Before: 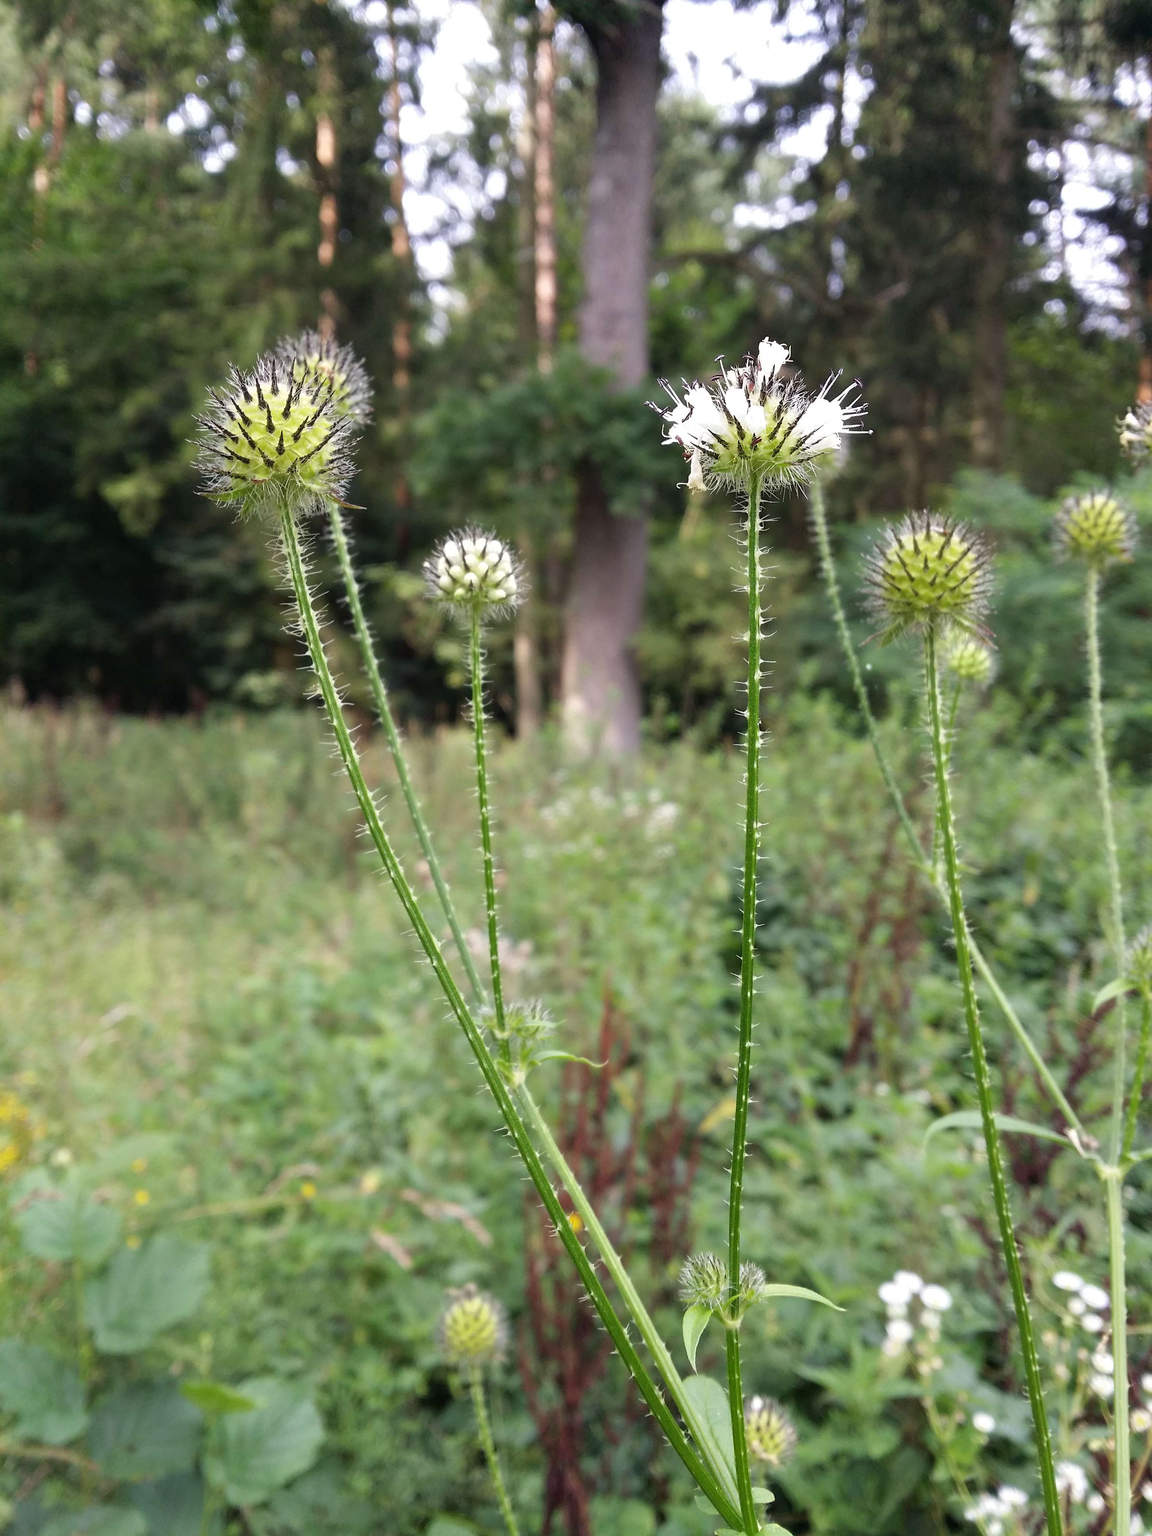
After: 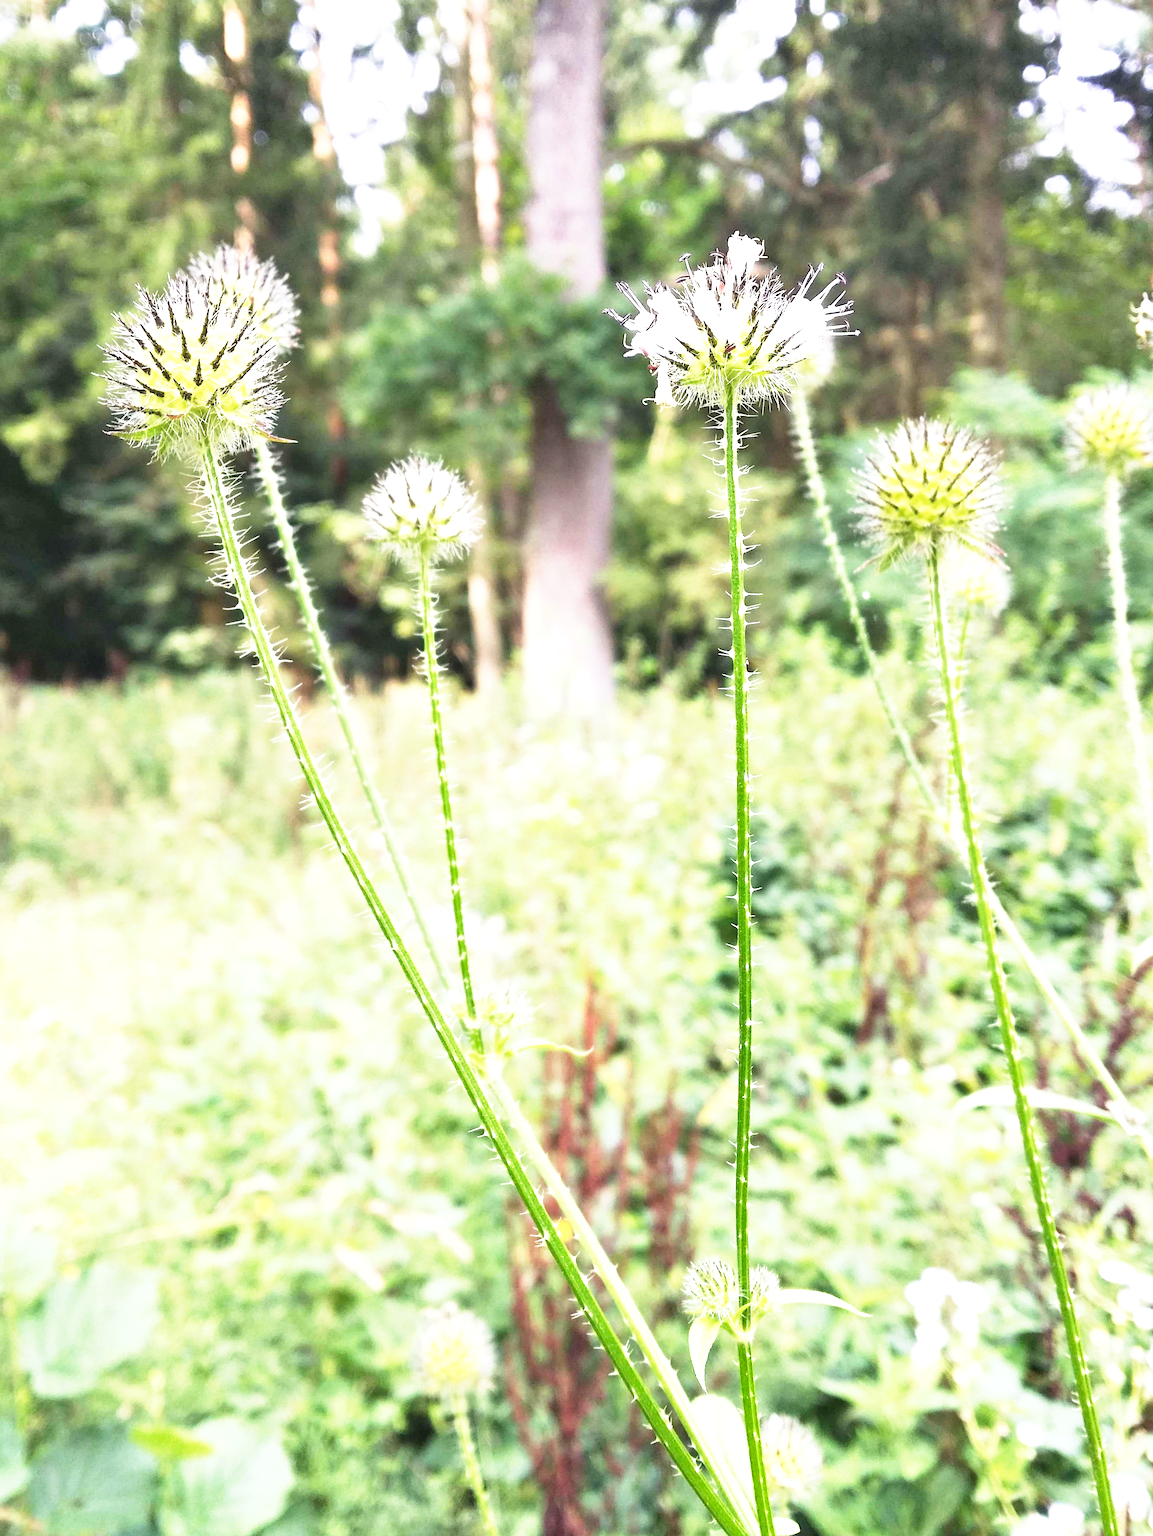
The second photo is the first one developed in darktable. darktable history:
shadows and highlights: shadows 36.38, highlights -27.78, soften with gaussian
exposure: black level correction 0, exposure 1.368 EV, compensate highlight preservation false
base curve: curves: ch0 [(0, 0) (0.557, 0.834) (1, 1)], preserve colors none
crop and rotate: angle 2.39°, left 5.551%, top 5.719%
